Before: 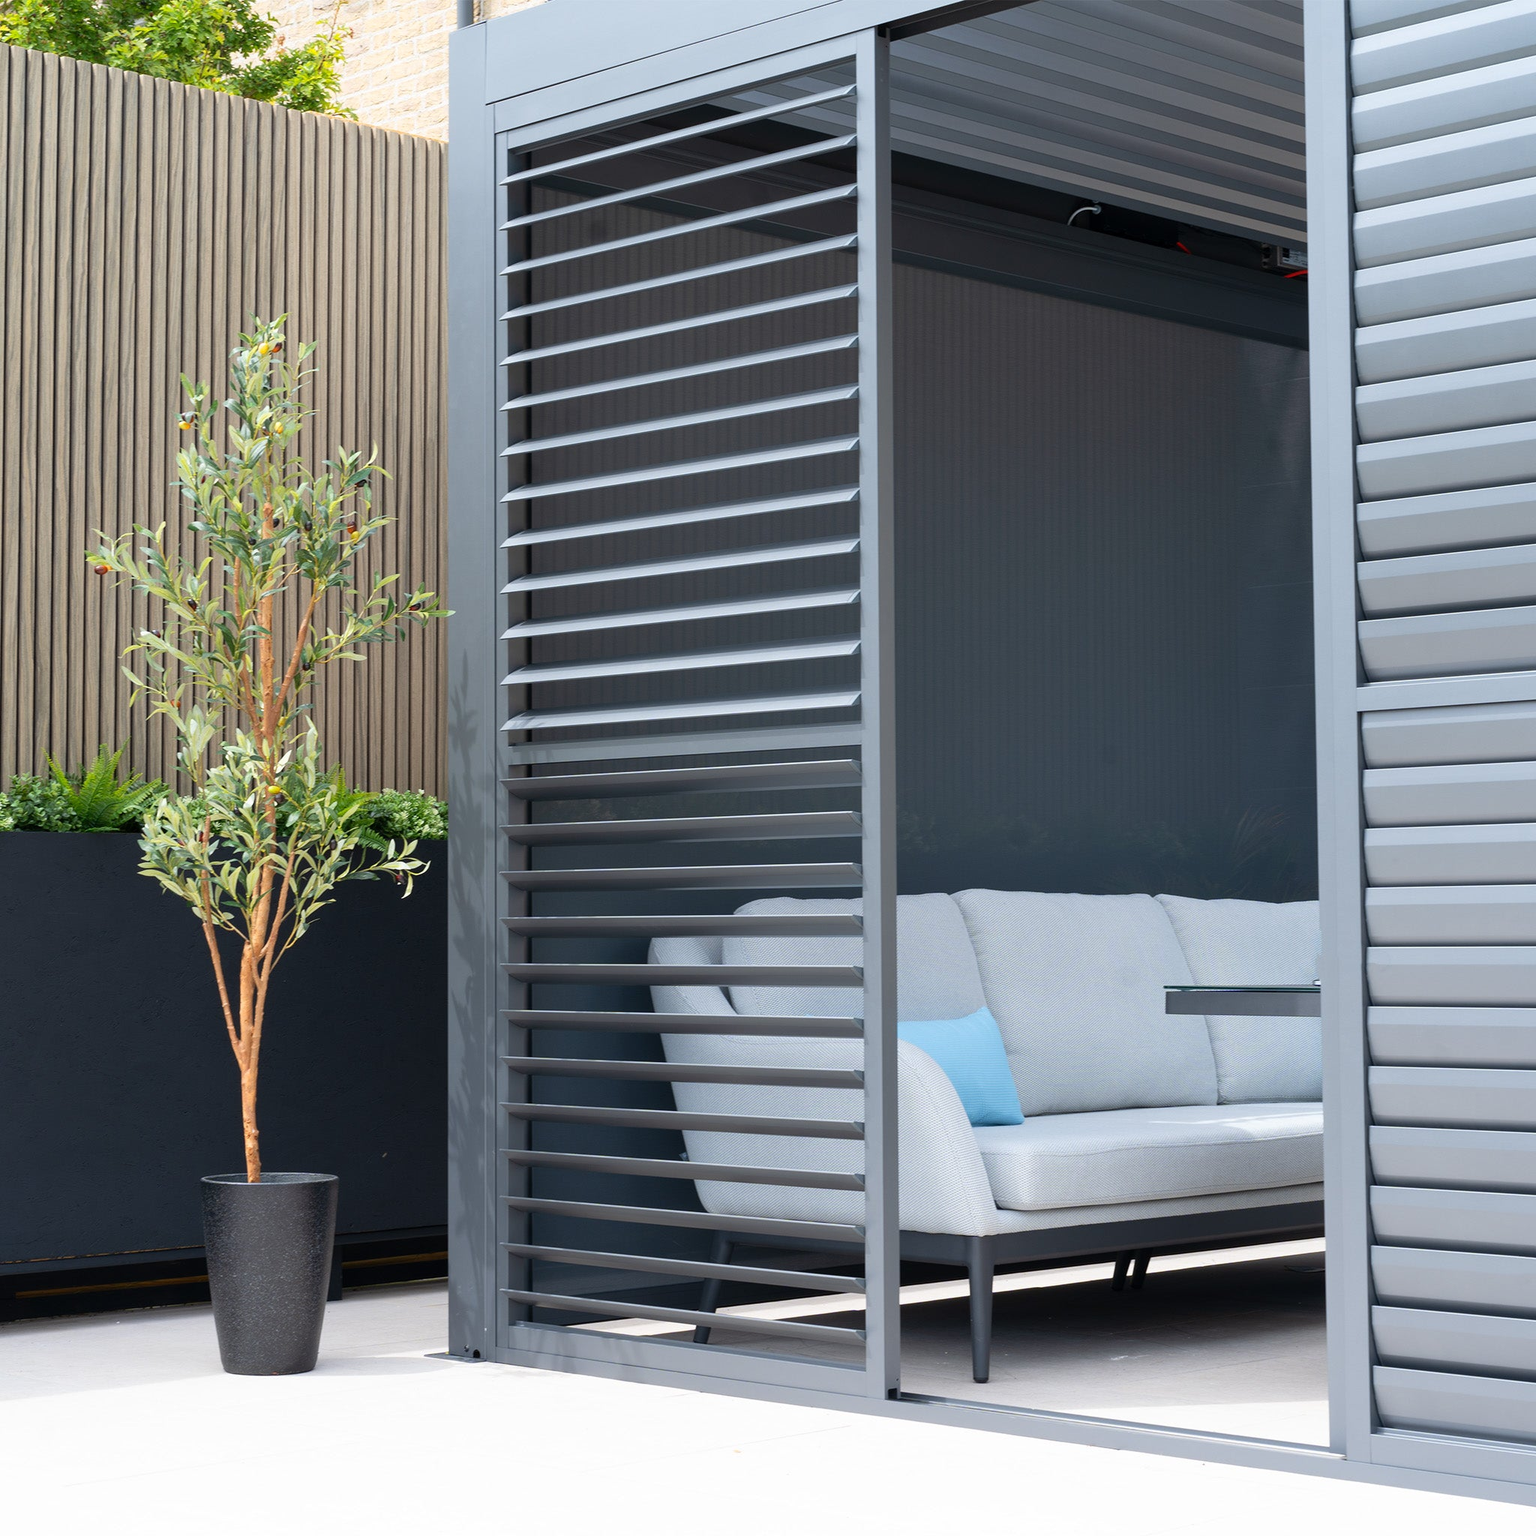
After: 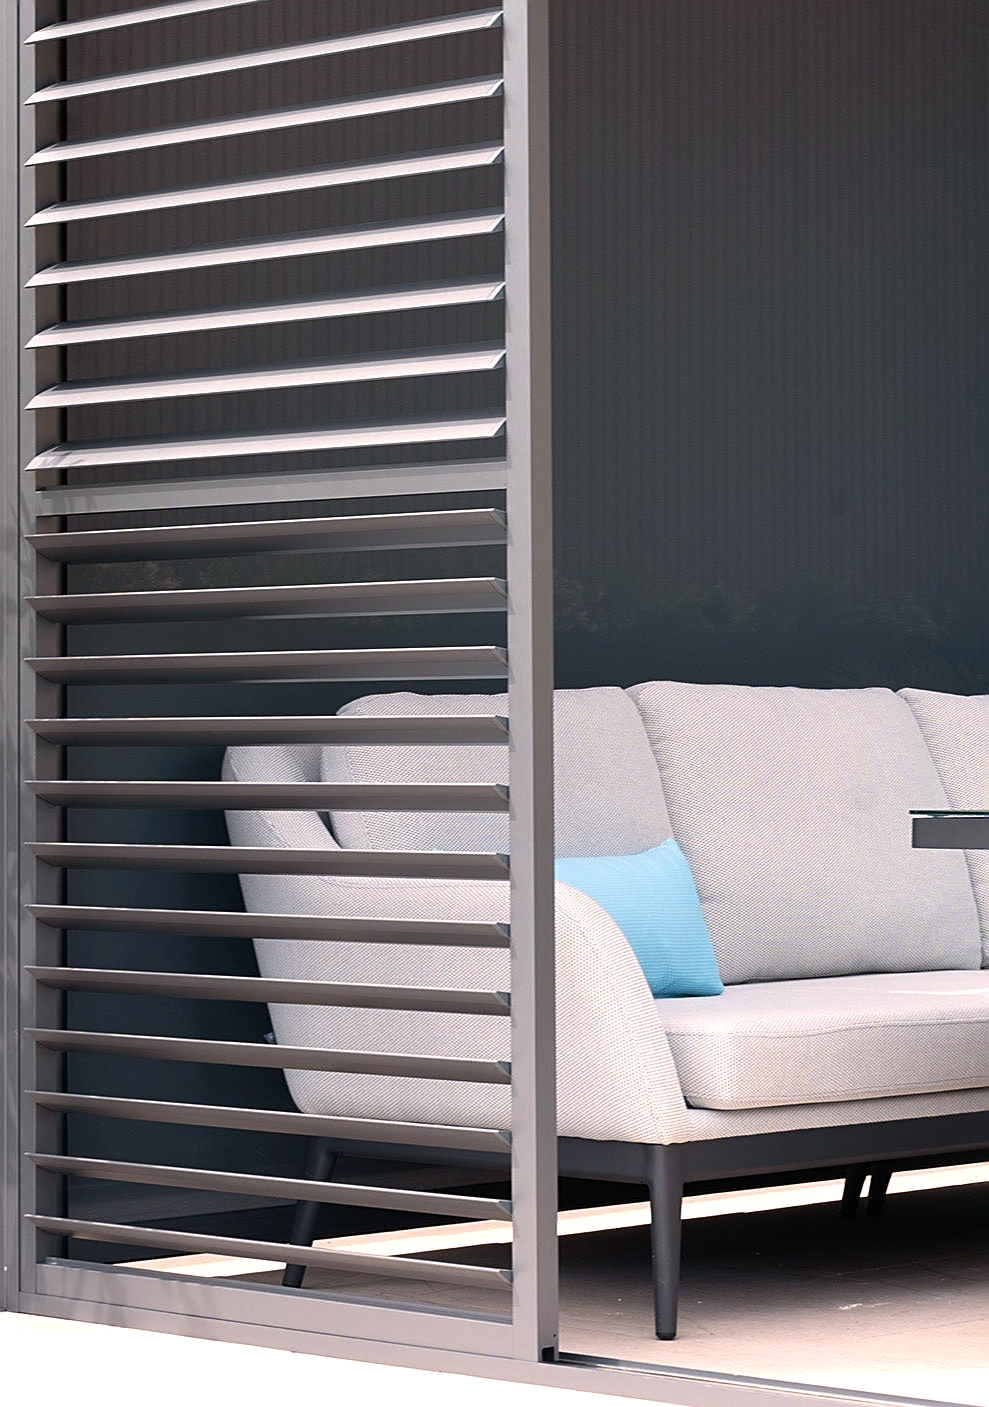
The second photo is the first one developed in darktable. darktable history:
crop: left 31.379%, top 24.658%, right 20.326%, bottom 6.628%
white balance: red 1.127, blue 0.943
sharpen: on, module defaults
color balance rgb: linear chroma grading › global chroma 10%, global vibrance 10%, contrast 15%, saturation formula JzAzBz (2021)
